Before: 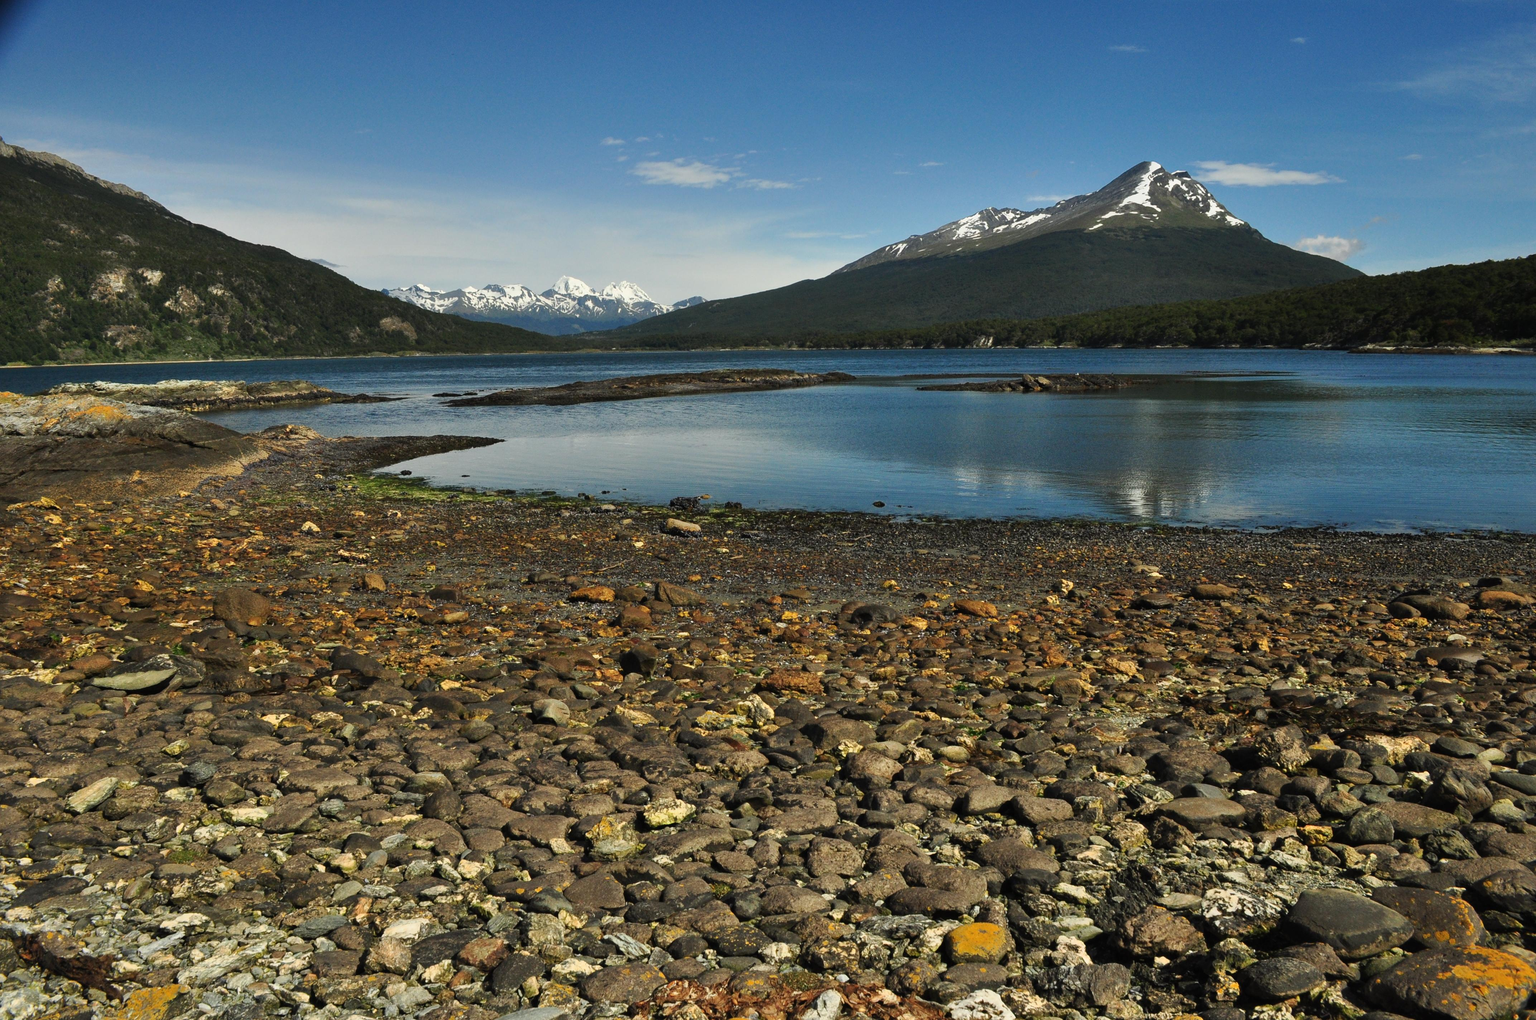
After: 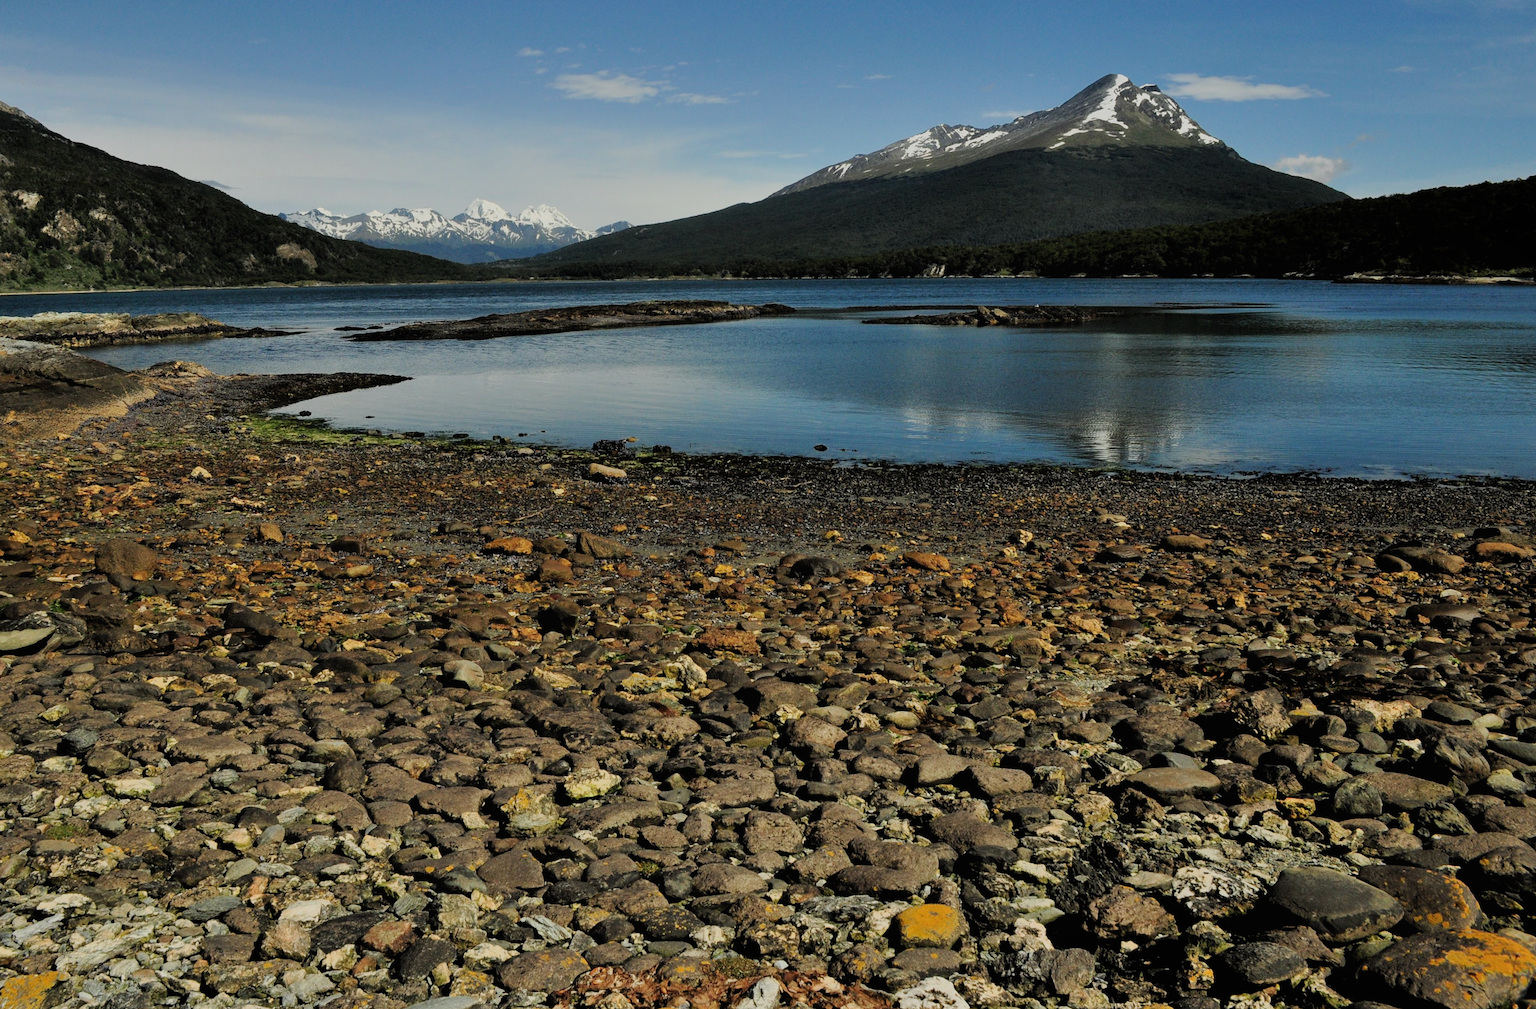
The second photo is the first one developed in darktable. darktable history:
local contrast: mode bilateral grid, contrast 100, coarseness 100, detail 94%, midtone range 0.2
filmic rgb: black relative exposure -4.88 EV, hardness 2.82
crop and rotate: left 8.262%, top 9.226%
